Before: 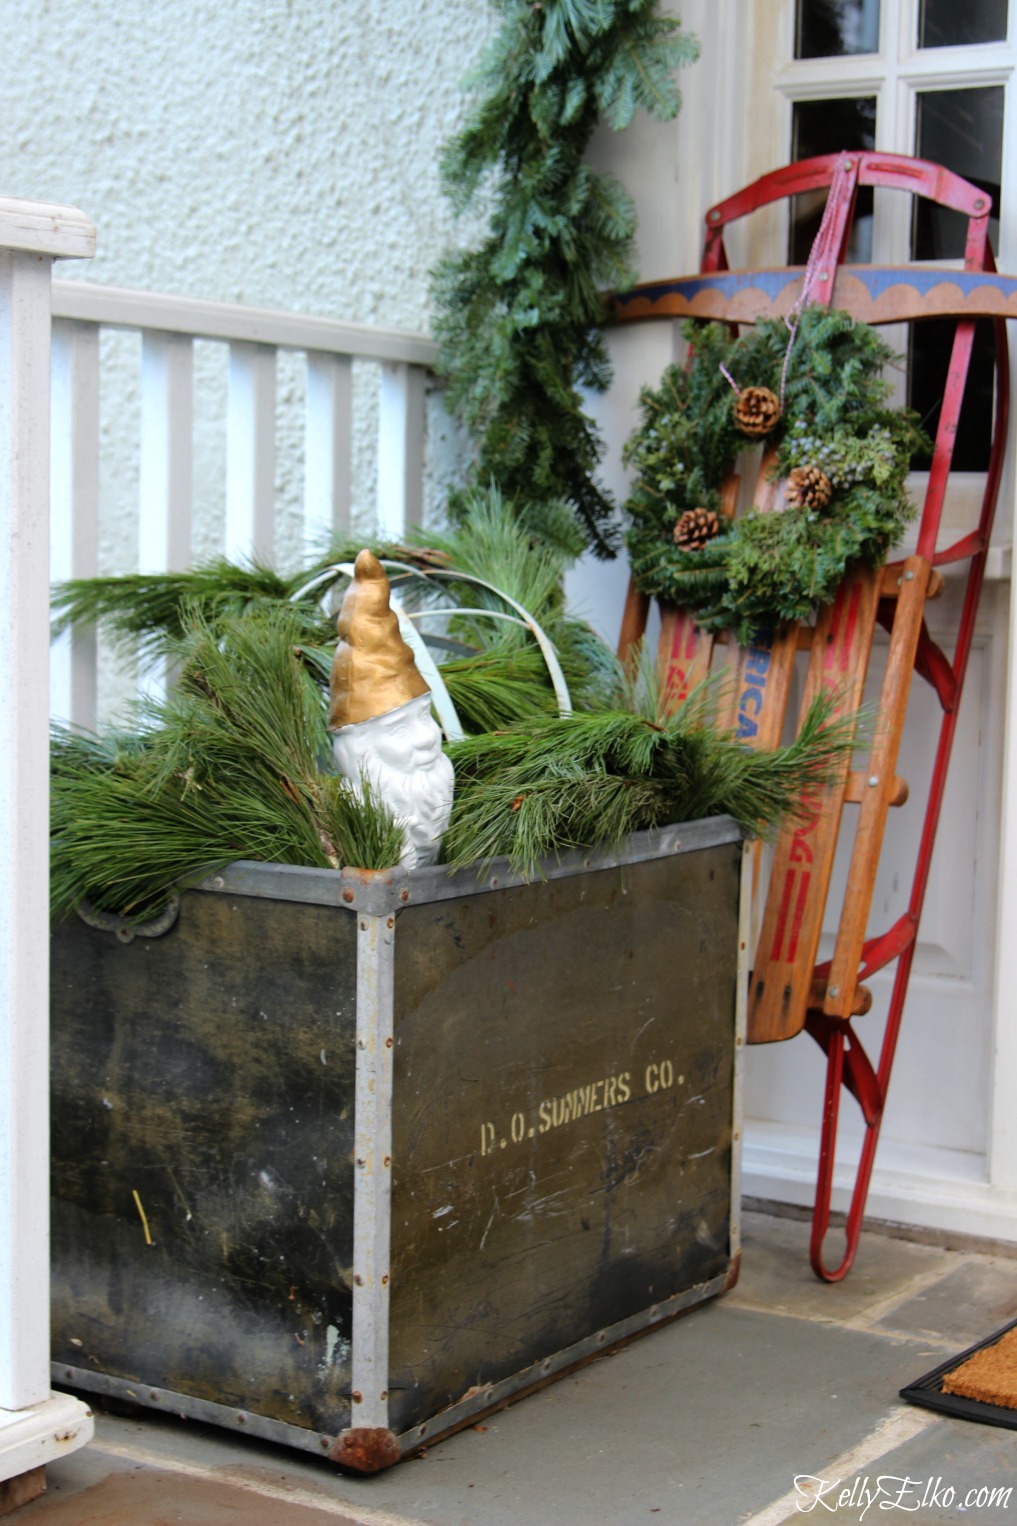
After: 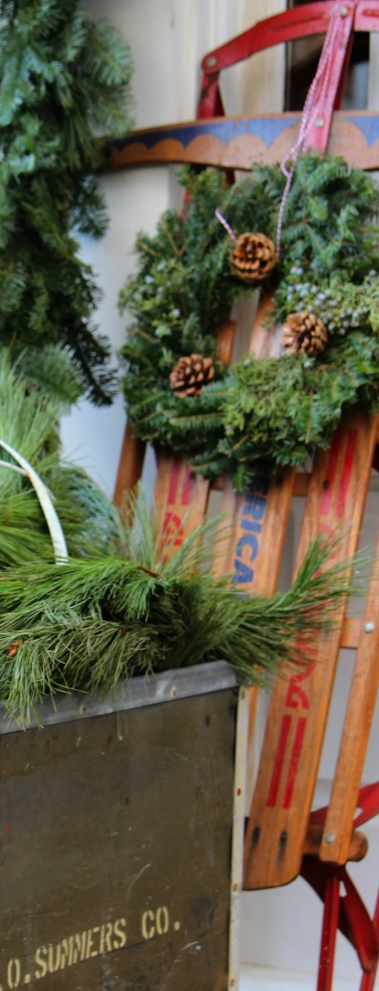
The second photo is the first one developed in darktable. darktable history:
levels: levels [0, 0.474, 0.947]
crop and rotate: left 49.598%, top 10.141%, right 13.111%, bottom 24.866%
